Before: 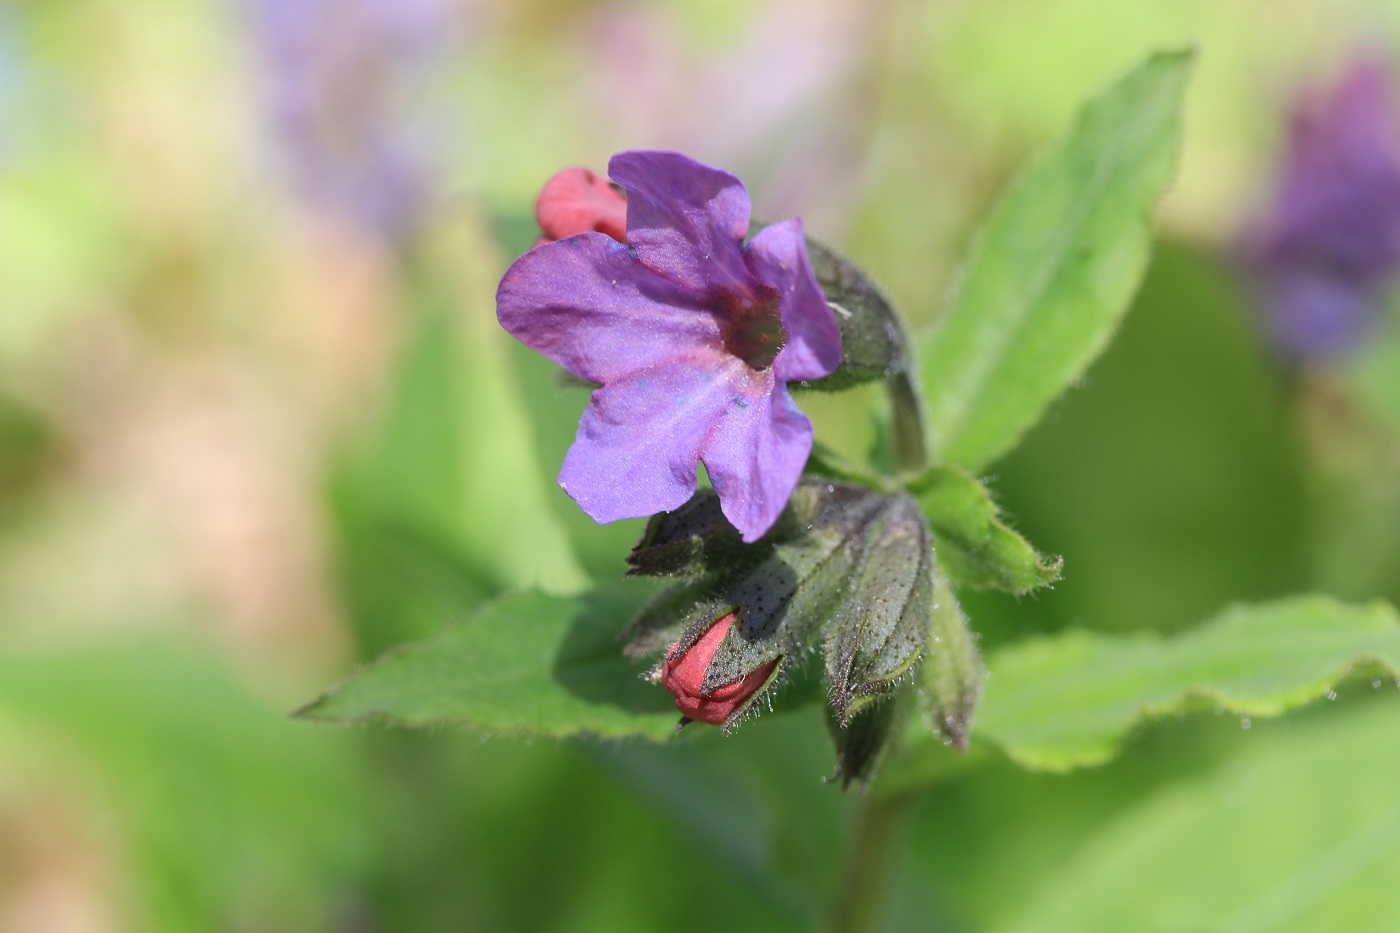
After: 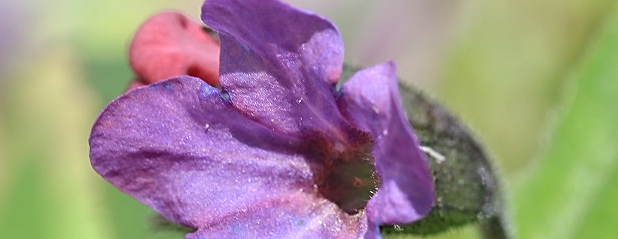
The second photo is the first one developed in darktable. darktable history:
local contrast: detail 130%
exposure: black level correction 0, compensate highlight preservation false
sharpen: on, module defaults
crop: left 29.1%, top 16.788%, right 26.732%, bottom 57.534%
